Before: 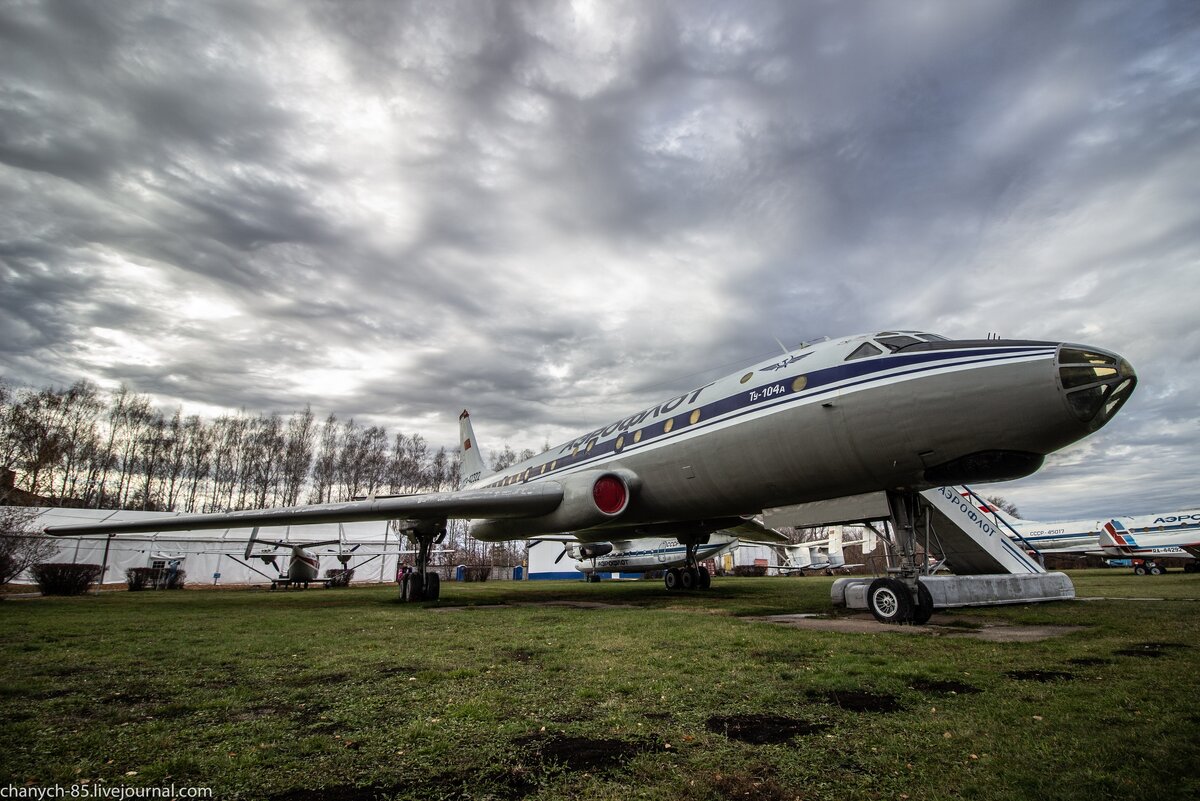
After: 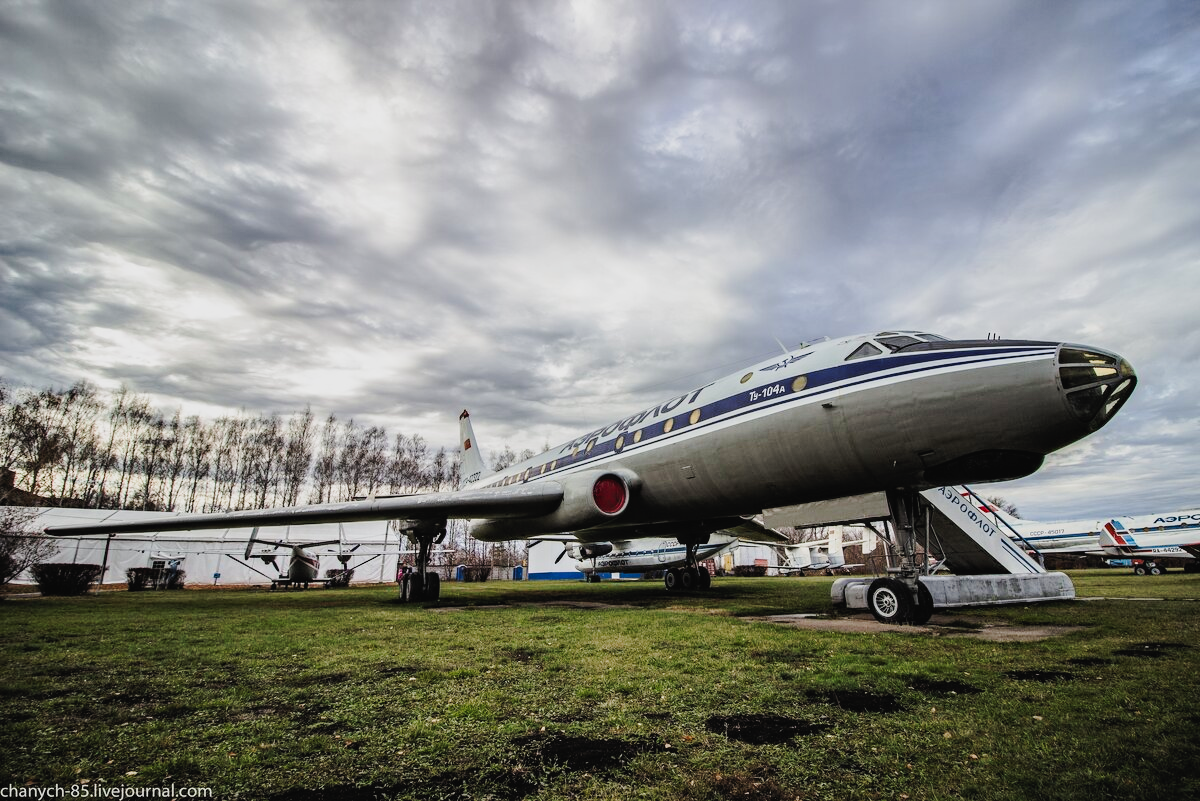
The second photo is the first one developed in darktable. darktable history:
tone curve: curves: ch0 [(0, 0.021) (0.059, 0.053) (0.212, 0.18) (0.337, 0.304) (0.495, 0.505) (0.725, 0.731) (0.89, 0.919) (1, 1)]; ch1 [(0, 0) (0.094, 0.081) (0.285, 0.299) (0.403, 0.436) (0.479, 0.475) (0.54, 0.55) (0.615, 0.637) (0.683, 0.688) (1, 1)]; ch2 [(0, 0) (0.257, 0.217) (0.434, 0.434) (0.498, 0.507) (0.527, 0.542) (0.597, 0.587) (0.658, 0.595) (1, 1)], preserve colors none
exposure: black level correction 0, exposure 0.692 EV, compensate exposure bias true, compensate highlight preservation false
filmic rgb: black relative exposure -7.65 EV, white relative exposure 4.56 EV, hardness 3.61, color science v5 (2021), contrast in shadows safe, contrast in highlights safe
haze removal: compatibility mode true, adaptive false
